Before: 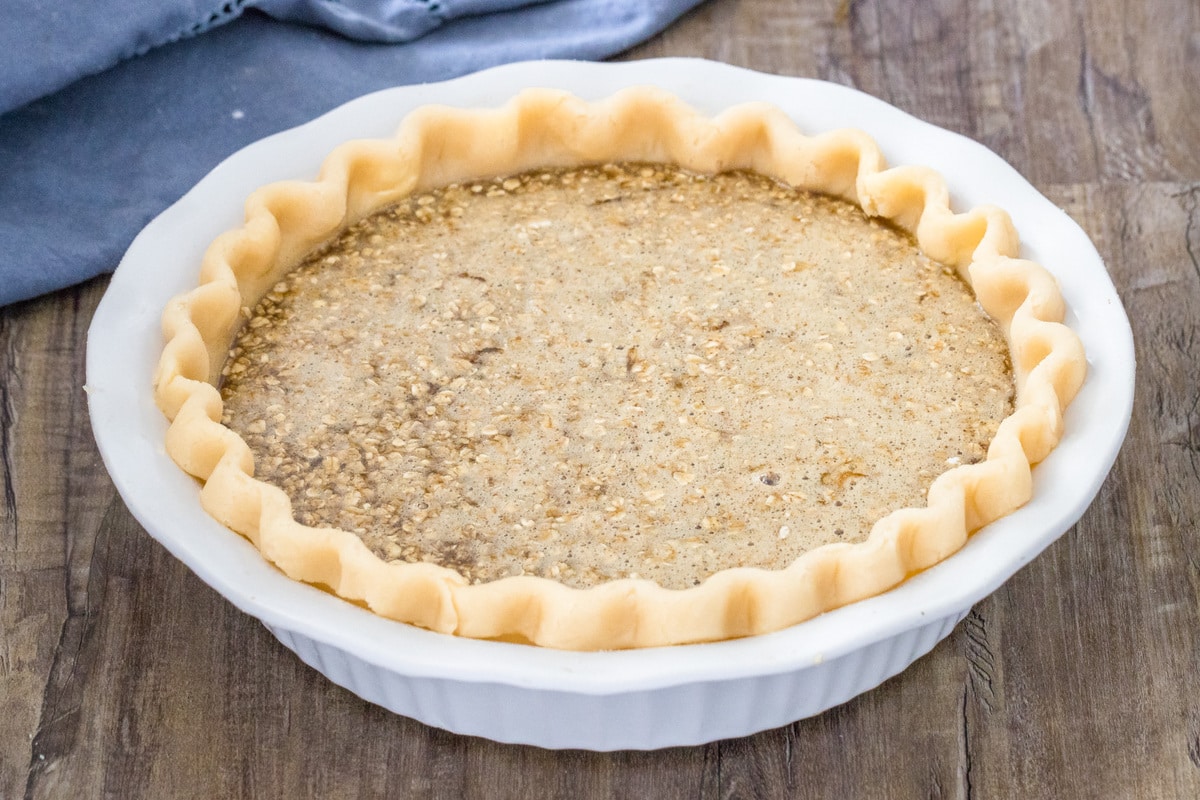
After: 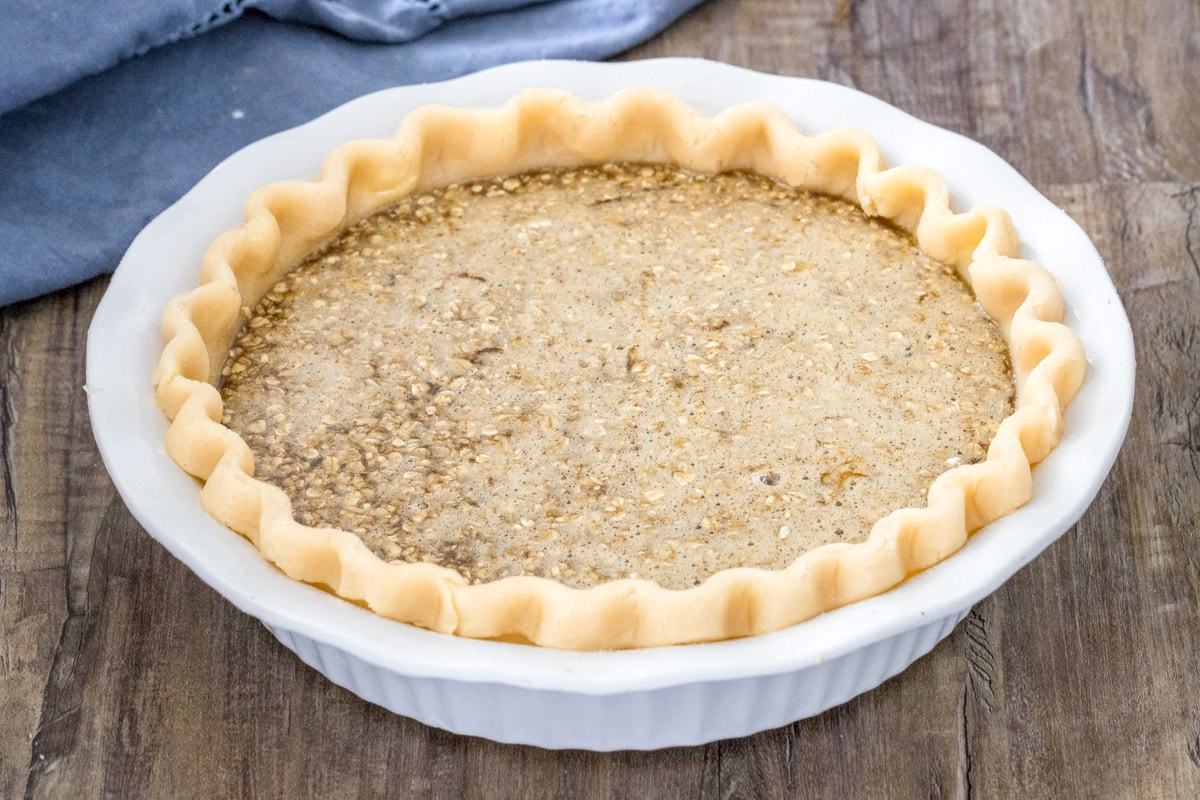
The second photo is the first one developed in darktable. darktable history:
local contrast: highlights 102%, shadows 101%, detail 120%, midtone range 0.2
